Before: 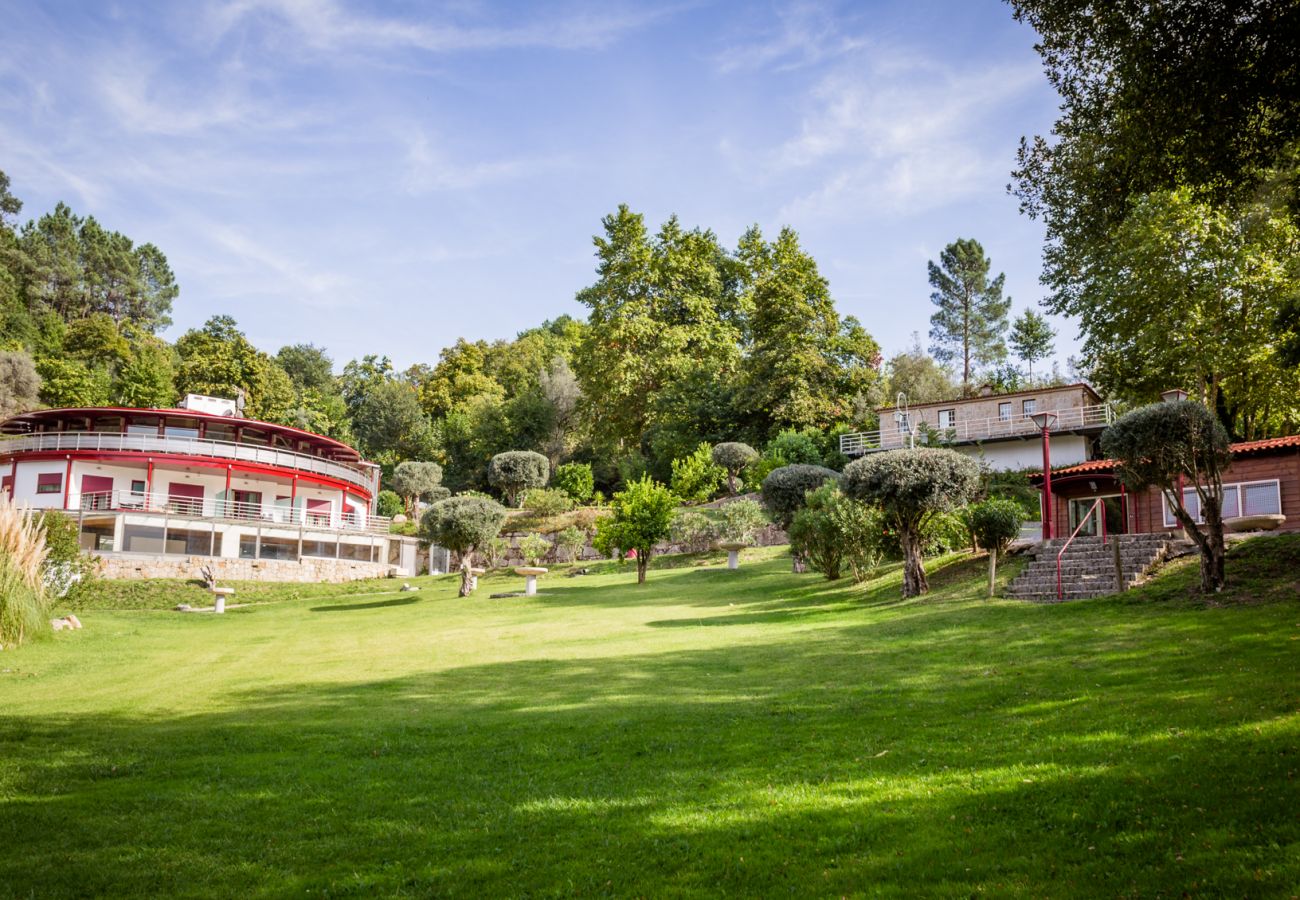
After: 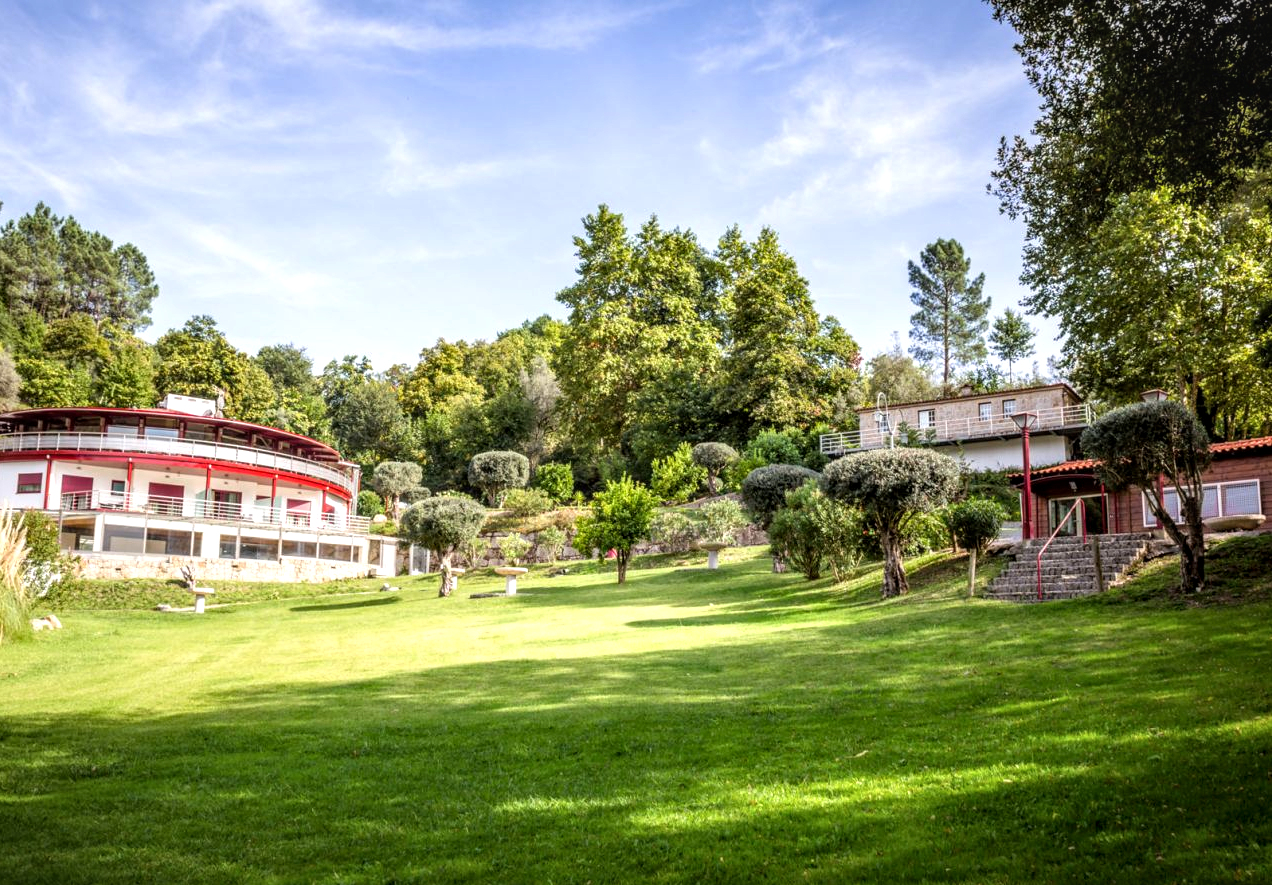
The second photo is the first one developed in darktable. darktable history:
local contrast: on, module defaults
crop and rotate: left 1.562%, right 0.57%, bottom 1.576%
tone equalizer: -8 EV -0.452 EV, -7 EV -0.4 EV, -6 EV -0.344 EV, -5 EV -0.222 EV, -3 EV 0.221 EV, -2 EV 0.314 EV, -1 EV 0.401 EV, +0 EV 0.424 EV
